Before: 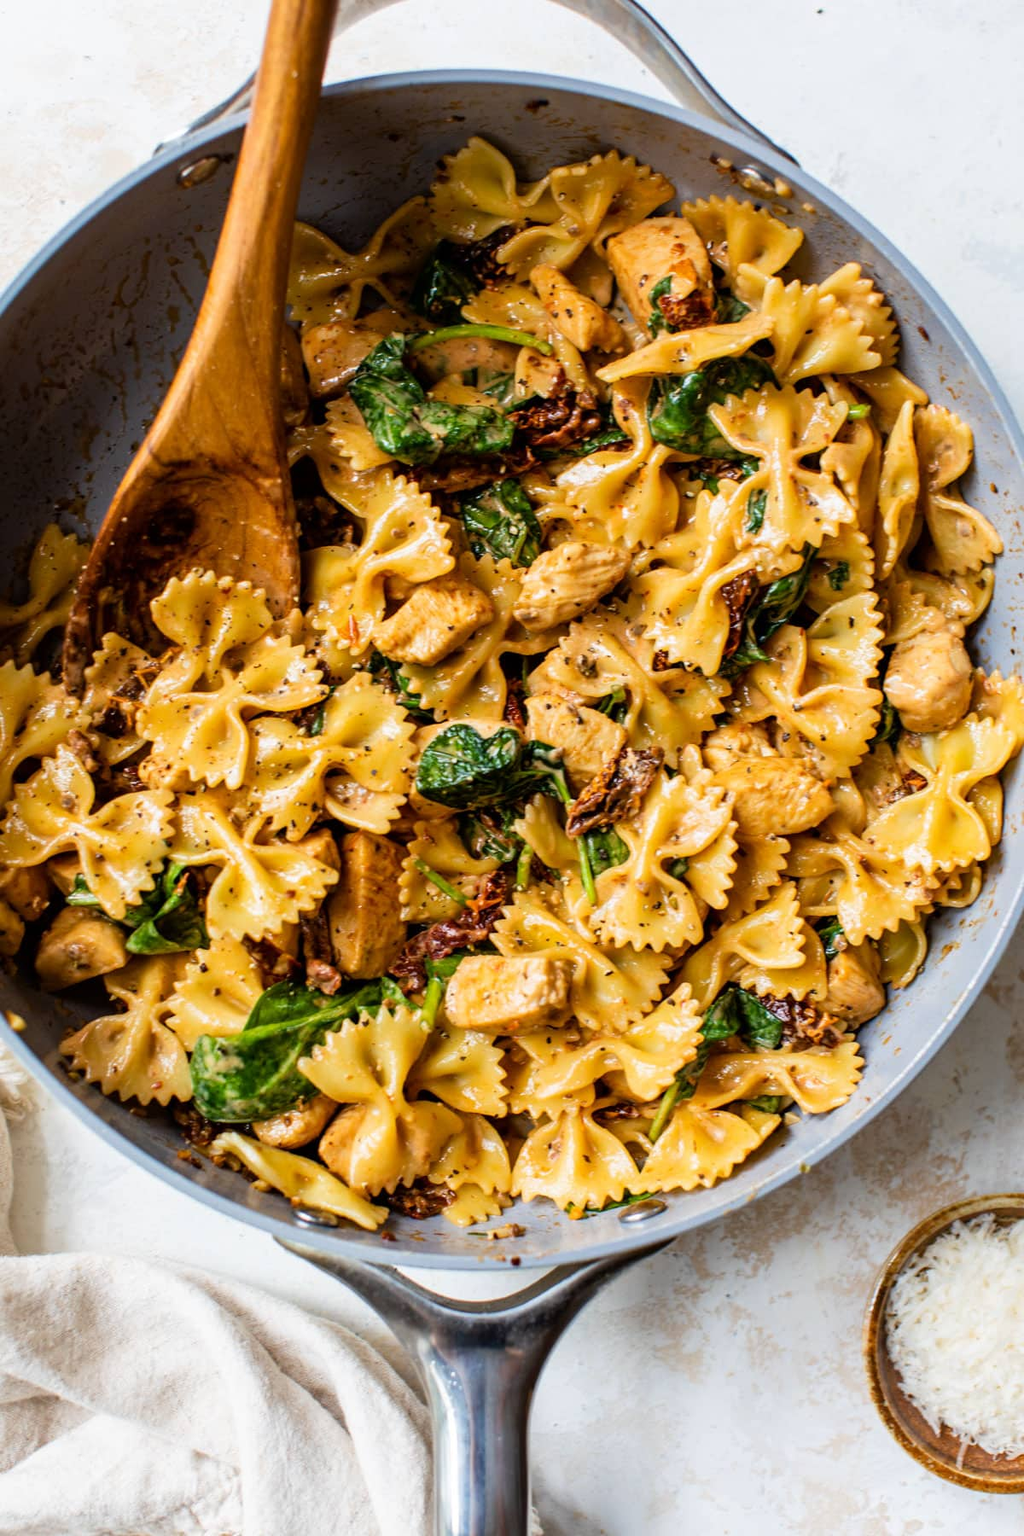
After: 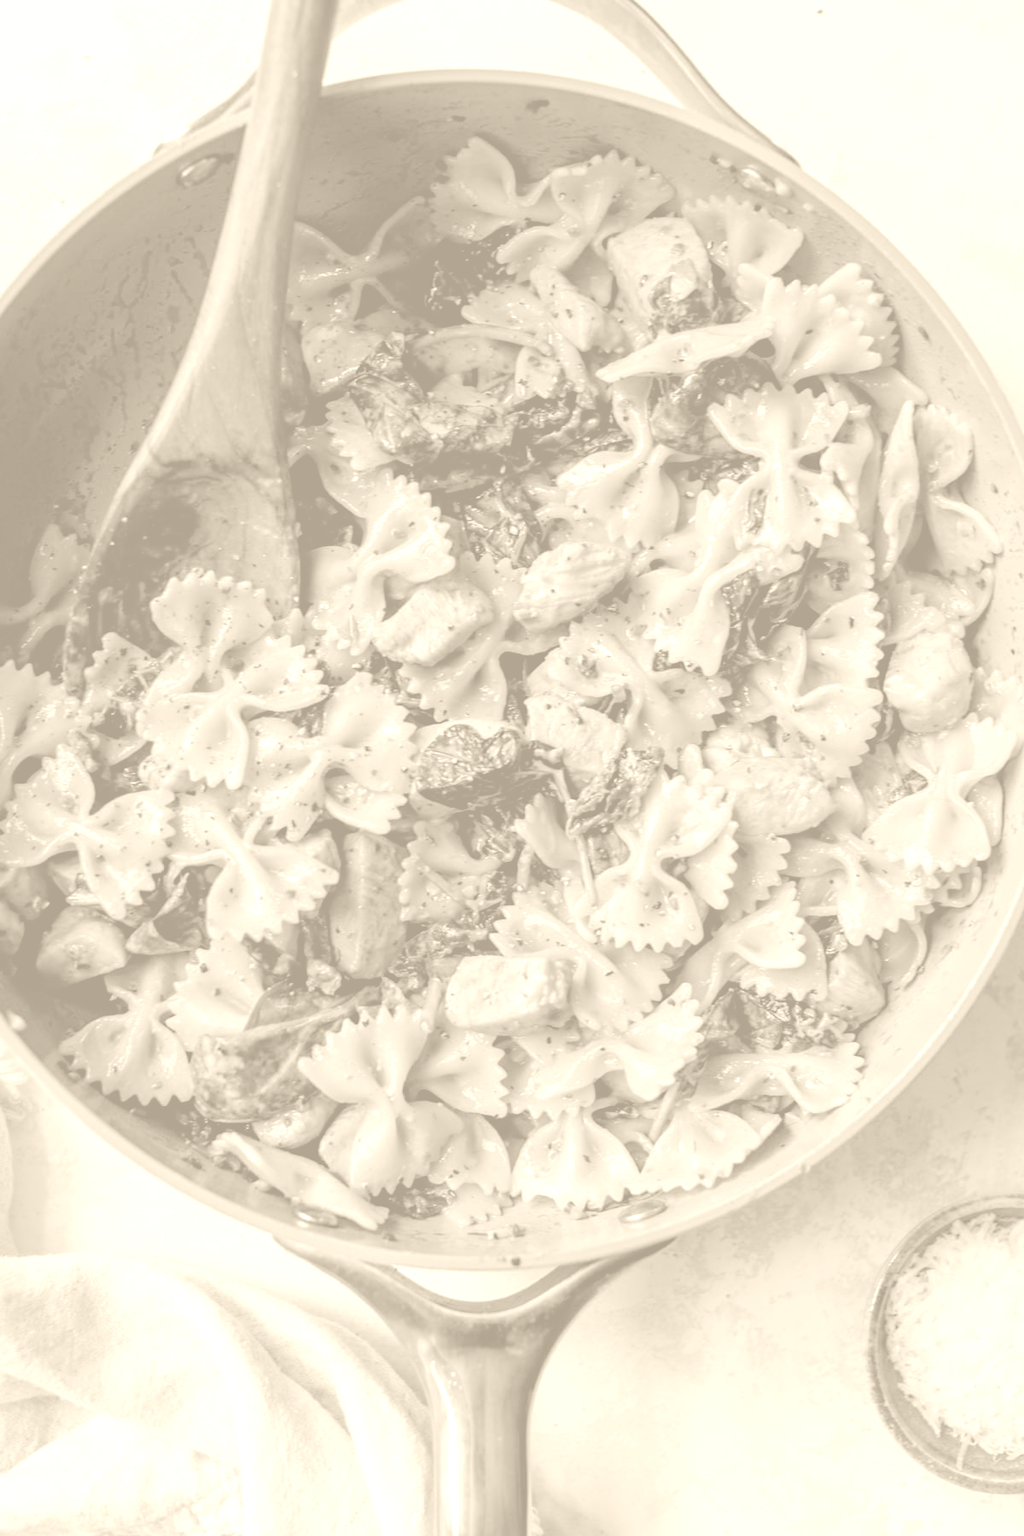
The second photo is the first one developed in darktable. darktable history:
exposure: black level correction 0.006, exposure -0.226 EV, compensate highlight preservation false
base curve: curves: ch0 [(0, 0) (0.826, 0.587) (1, 1)]
colorize: hue 36°, saturation 71%, lightness 80.79%
